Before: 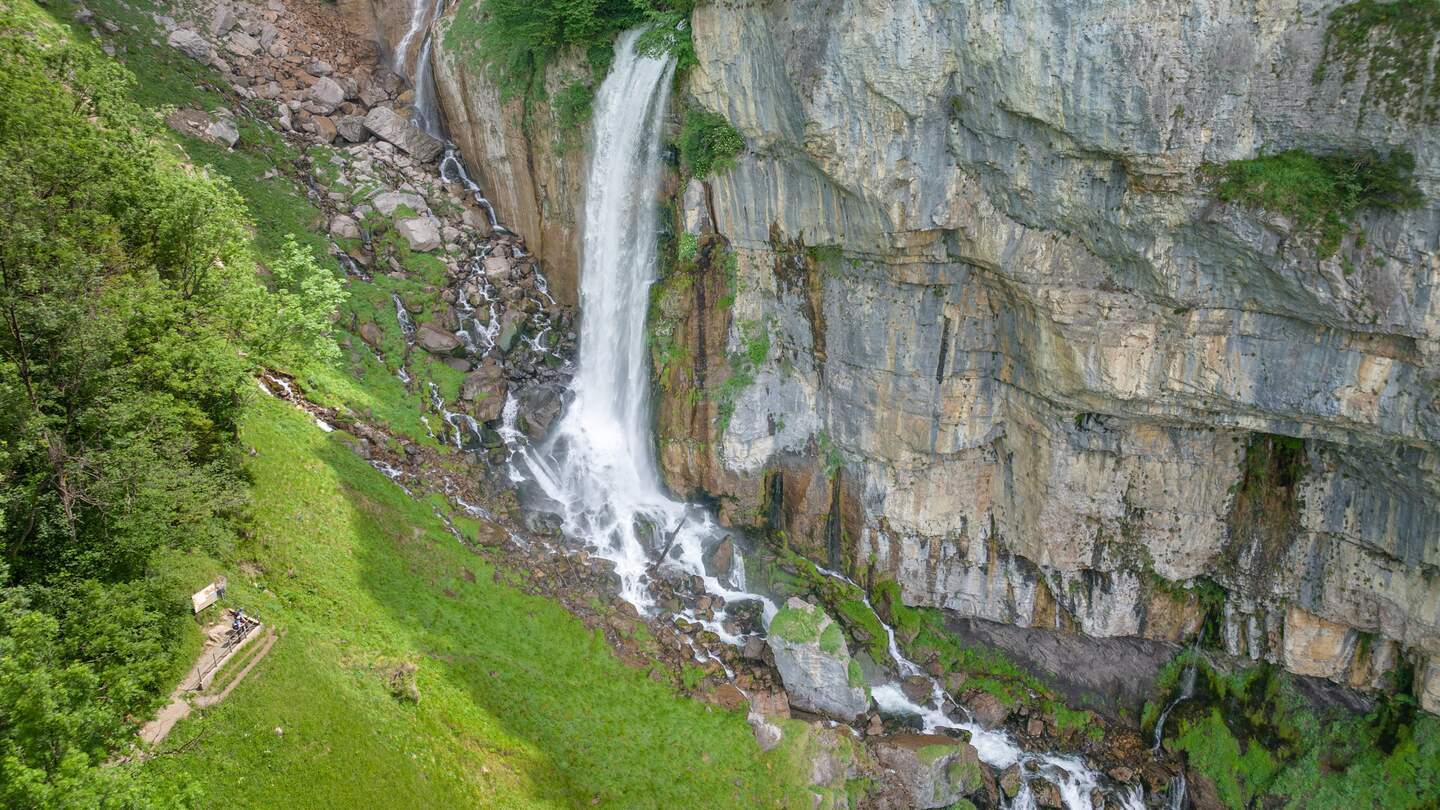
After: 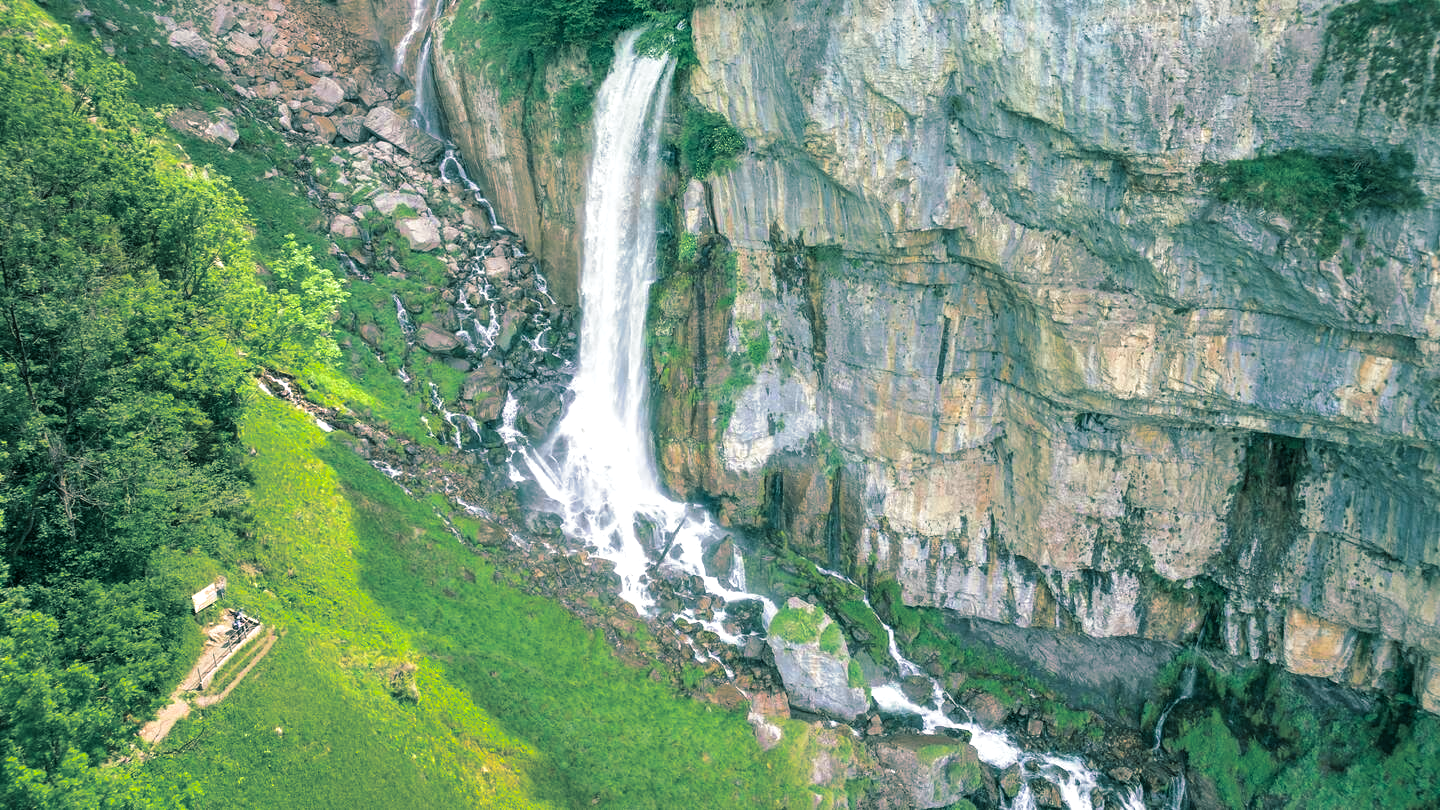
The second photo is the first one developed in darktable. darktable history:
exposure: exposure 0.485 EV, compensate highlight preservation false
color balance rgb: perceptual saturation grading › global saturation 20%, global vibrance 20%
split-toning: shadows › hue 186.43°, highlights › hue 49.29°, compress 30.29%
shadows and highlights: radius 334.93, shadows 63.48, highlights 6.06, compress 87.7%, highlights color adjustment 39.73%, soften with gaussian
